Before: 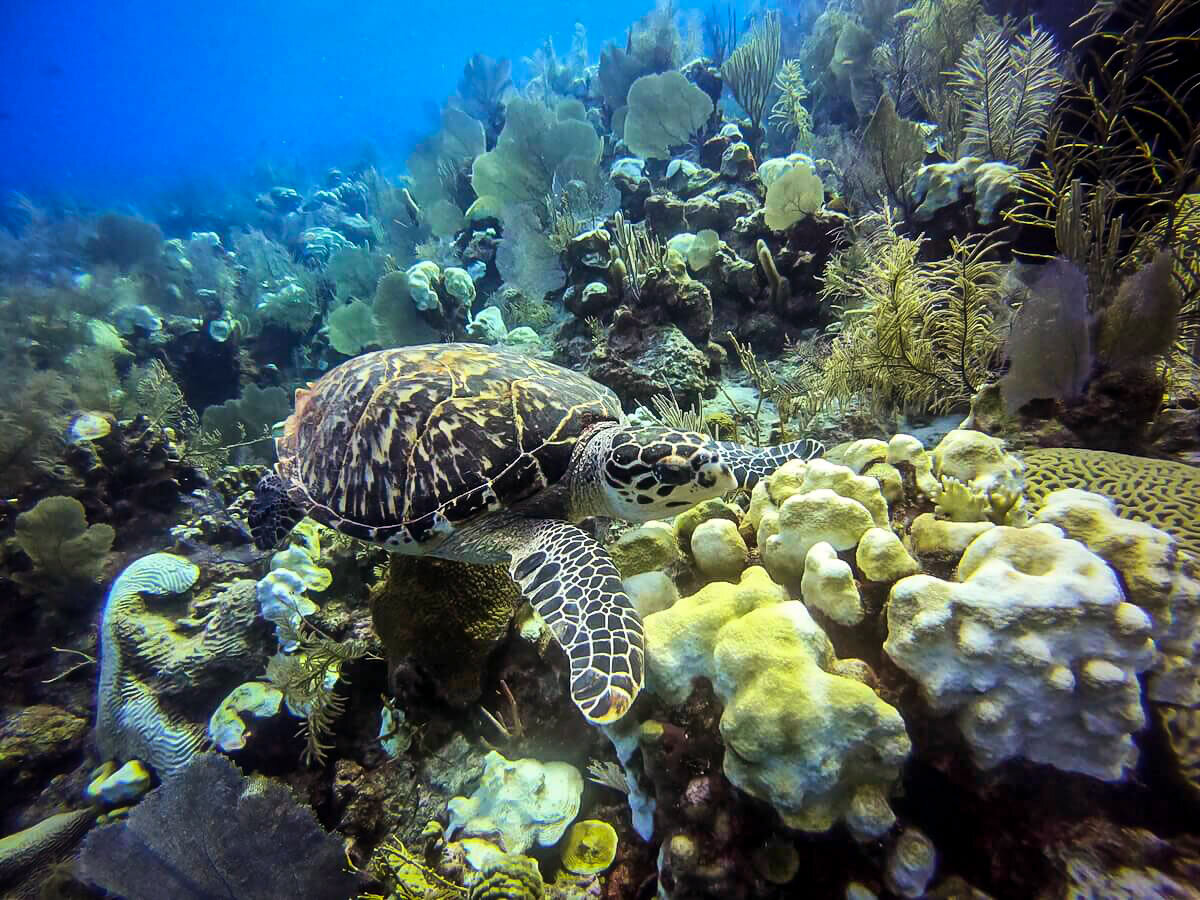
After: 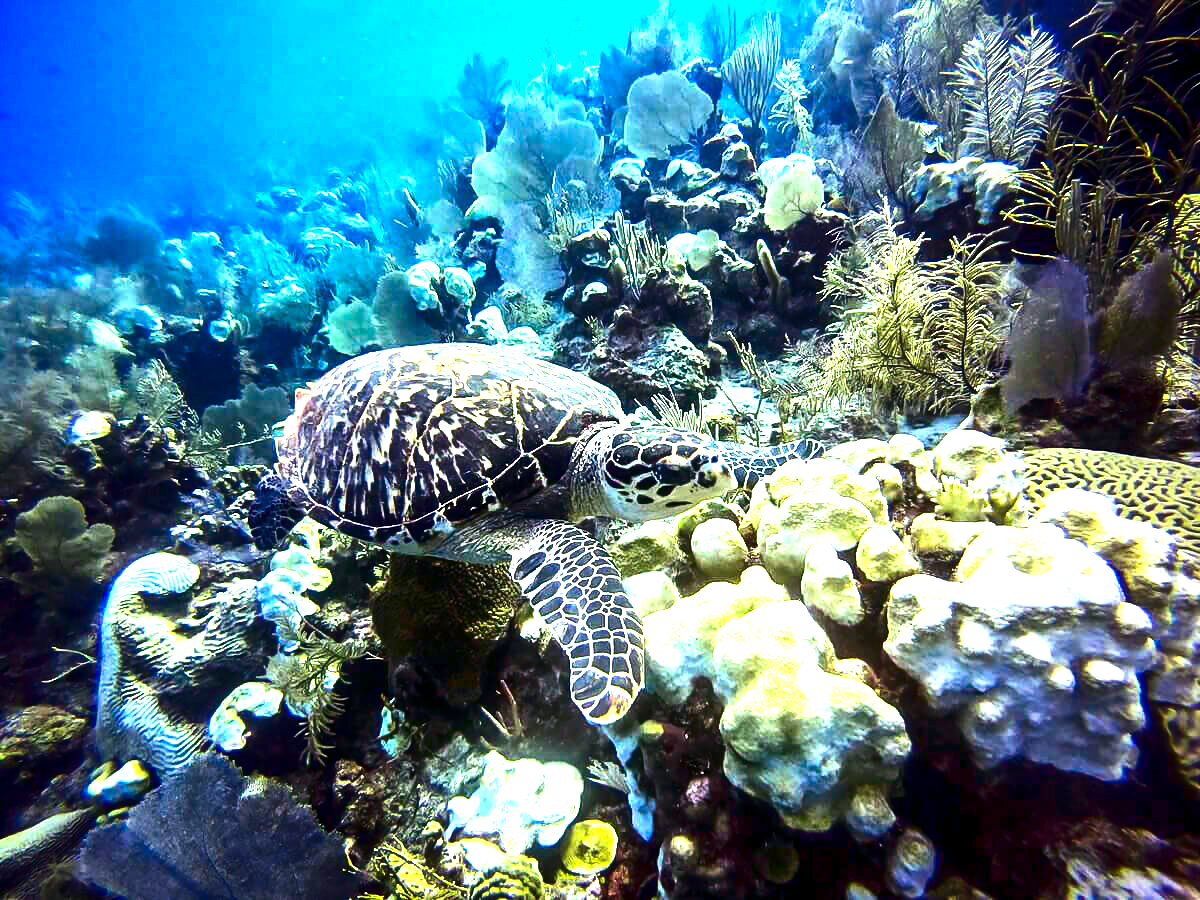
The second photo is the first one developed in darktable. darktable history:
color calibration: illuminant as shot in camera, x 0.366, y 0.378, temperature 4421.81 K
exposure: black level correction 0, exposure 1.523 EV, compensate highlight preservation false
contrast brightness saturation: contrast 0.105, brightness -0.274, saturation 0.143
